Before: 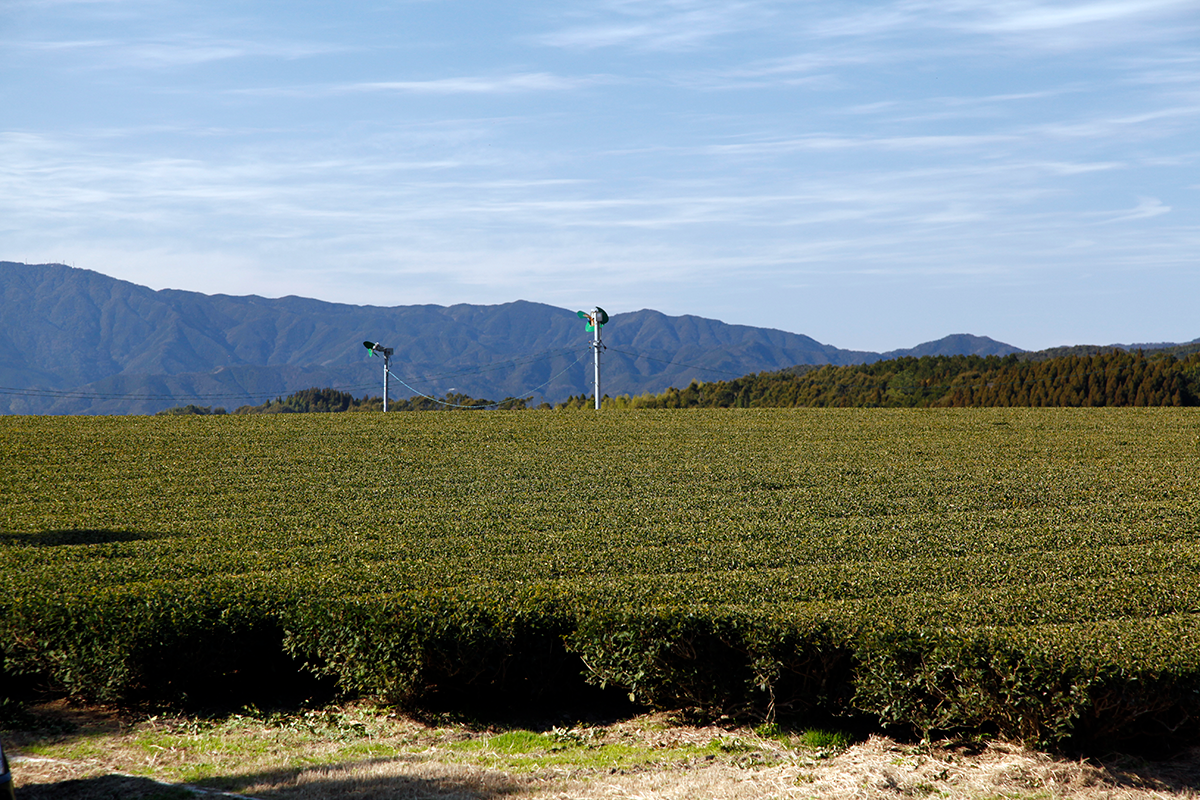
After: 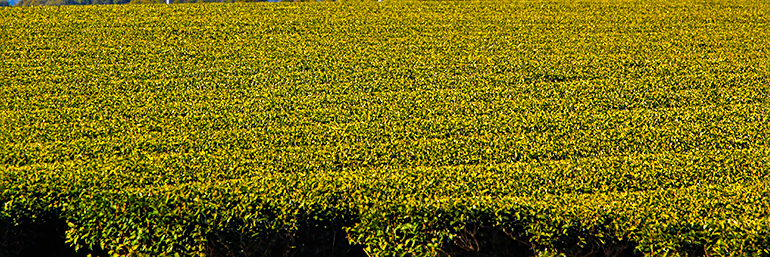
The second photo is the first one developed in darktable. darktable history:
exposure: black level correction 0, exposure 0.947 EV, compensate highlight preservation false
local contrast: on, module defaults
crop: left 18.098%, top 51.019%, right 17.655%, bottom 16.821%
color balance rgb: highlights gain › chroma 3.041%, highlights gain › hue 75.69°, perceptual saturation grading › global saturation 74.085%, perceptual saturation grading › shadows -30.629%, global vibrance 20%
shadows and highlights: soften with gaussian
sharpen: amount 0.491
